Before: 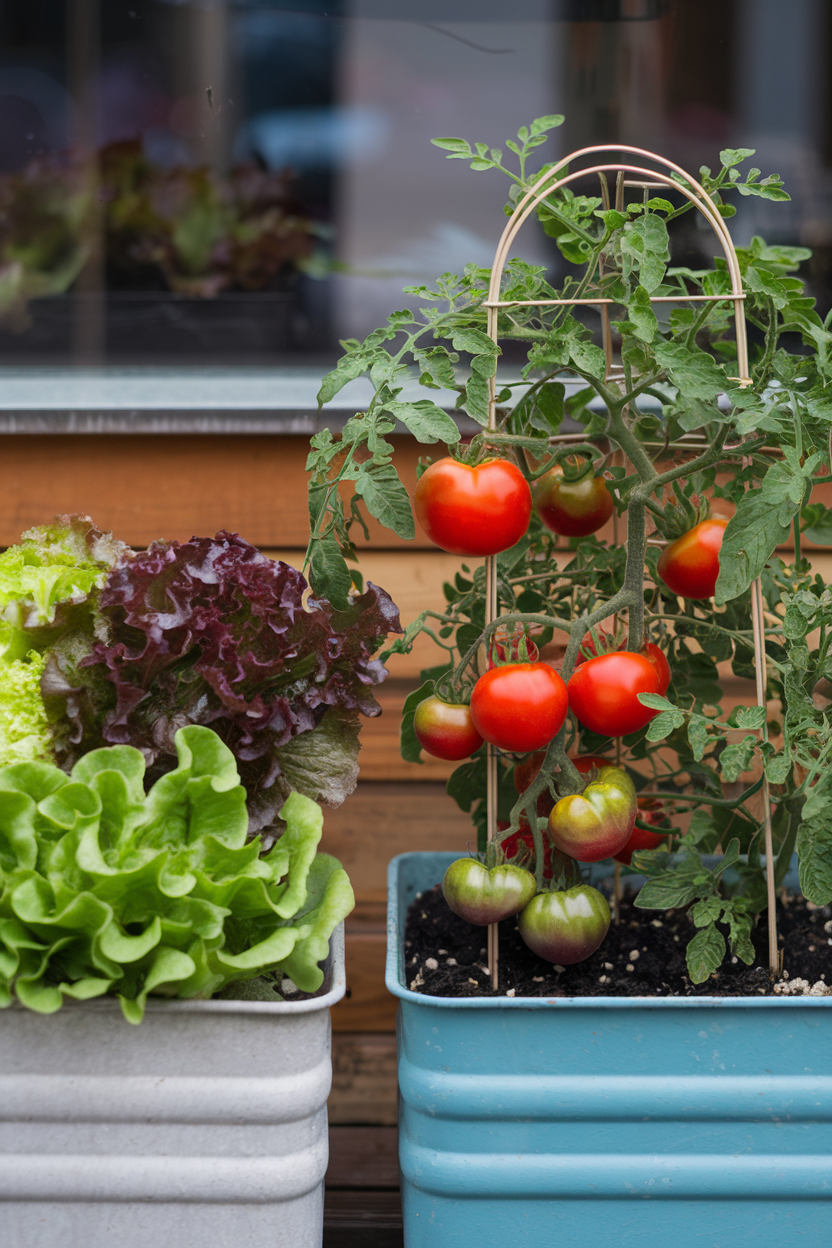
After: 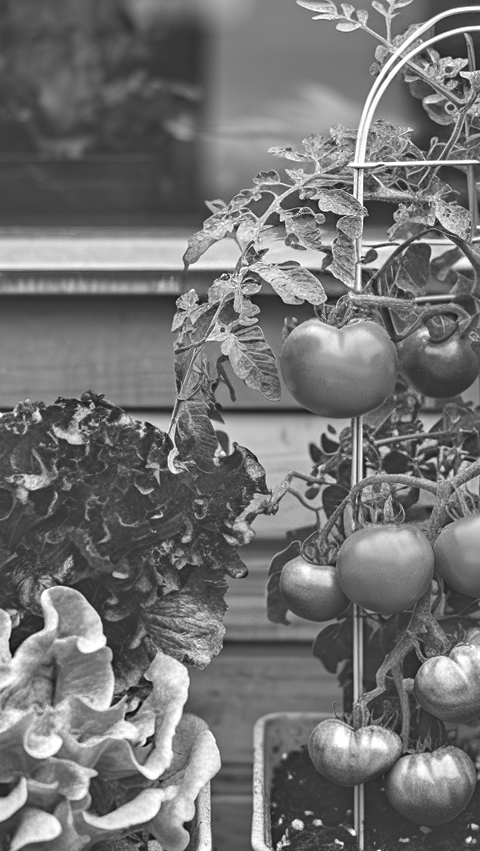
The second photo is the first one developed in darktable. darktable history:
crop: left 16.202%, top 11.208%, right 26.045%, bottom 20.557%
rgb levels: levels [[0.034, 0.472, 0.904], [0, 0.5, 1], [0, 0.5, 1]]
monochrome: a -35.87, b 49.73, size 1.7
contrast equalizer: octaves 7, y [[0.5, 0.542, 0.583, 0.625, 0.667, 0.708], [0.5 ×6], [0.5 ×6], [0 ×6], [0 ×6]]
color balance rgb: linear chroma grading › global chroma 33.4%
exposure: black level correction -0.087, compensate highlight preservation false
local contrast: on, module defaults
